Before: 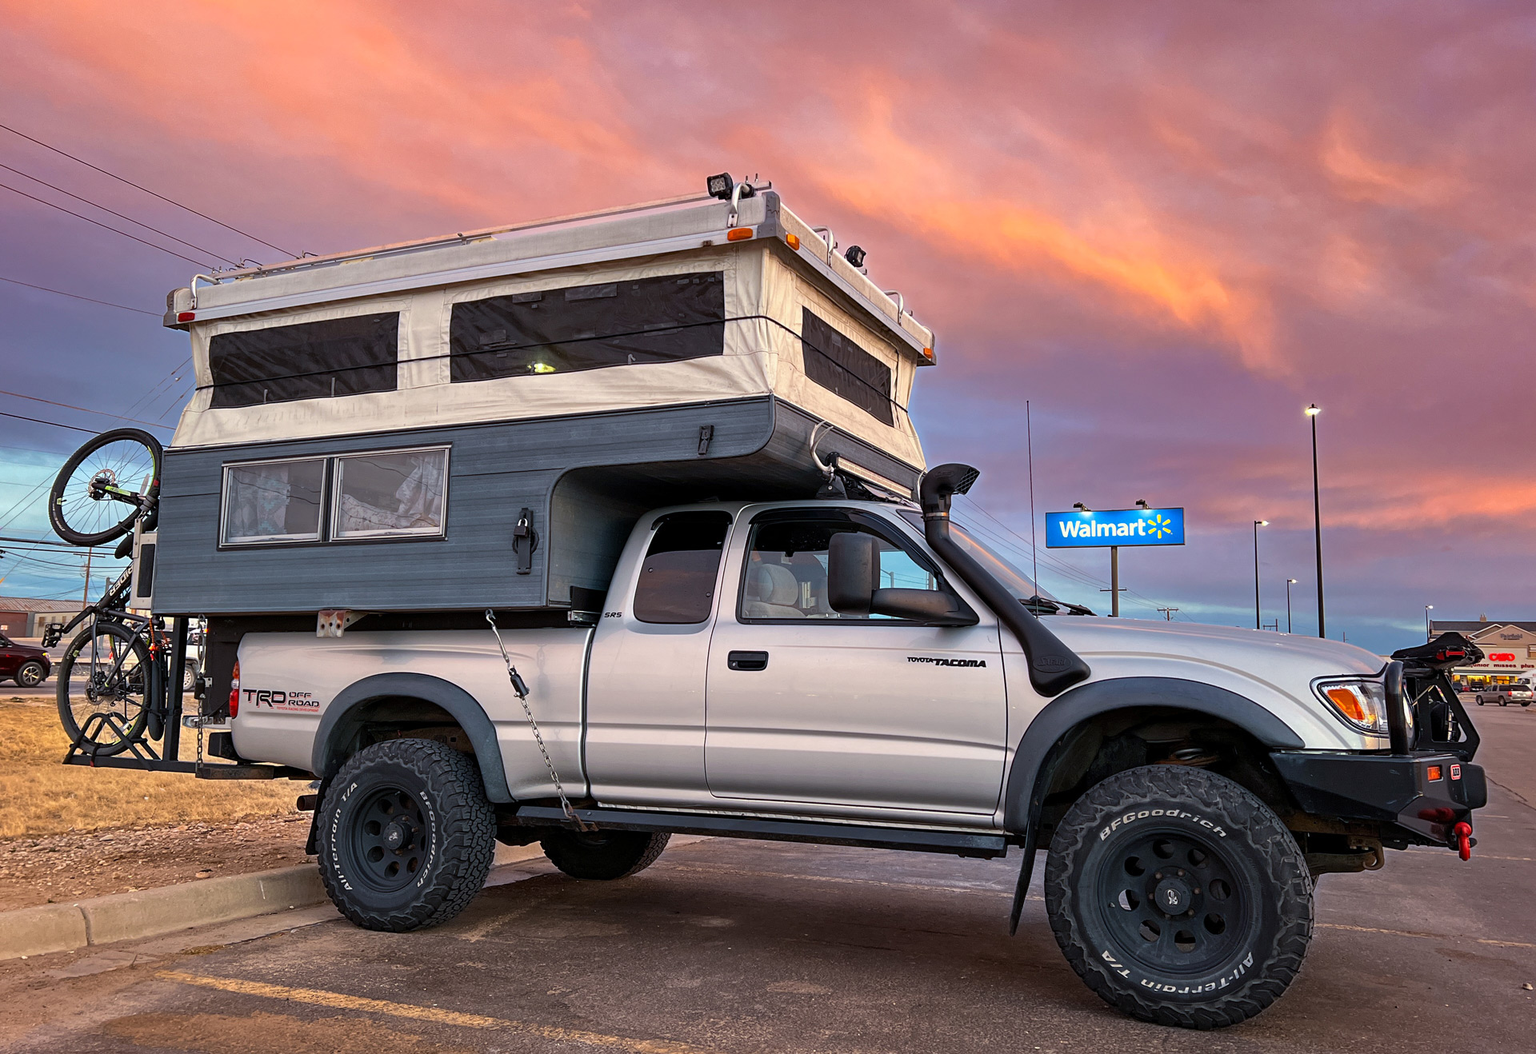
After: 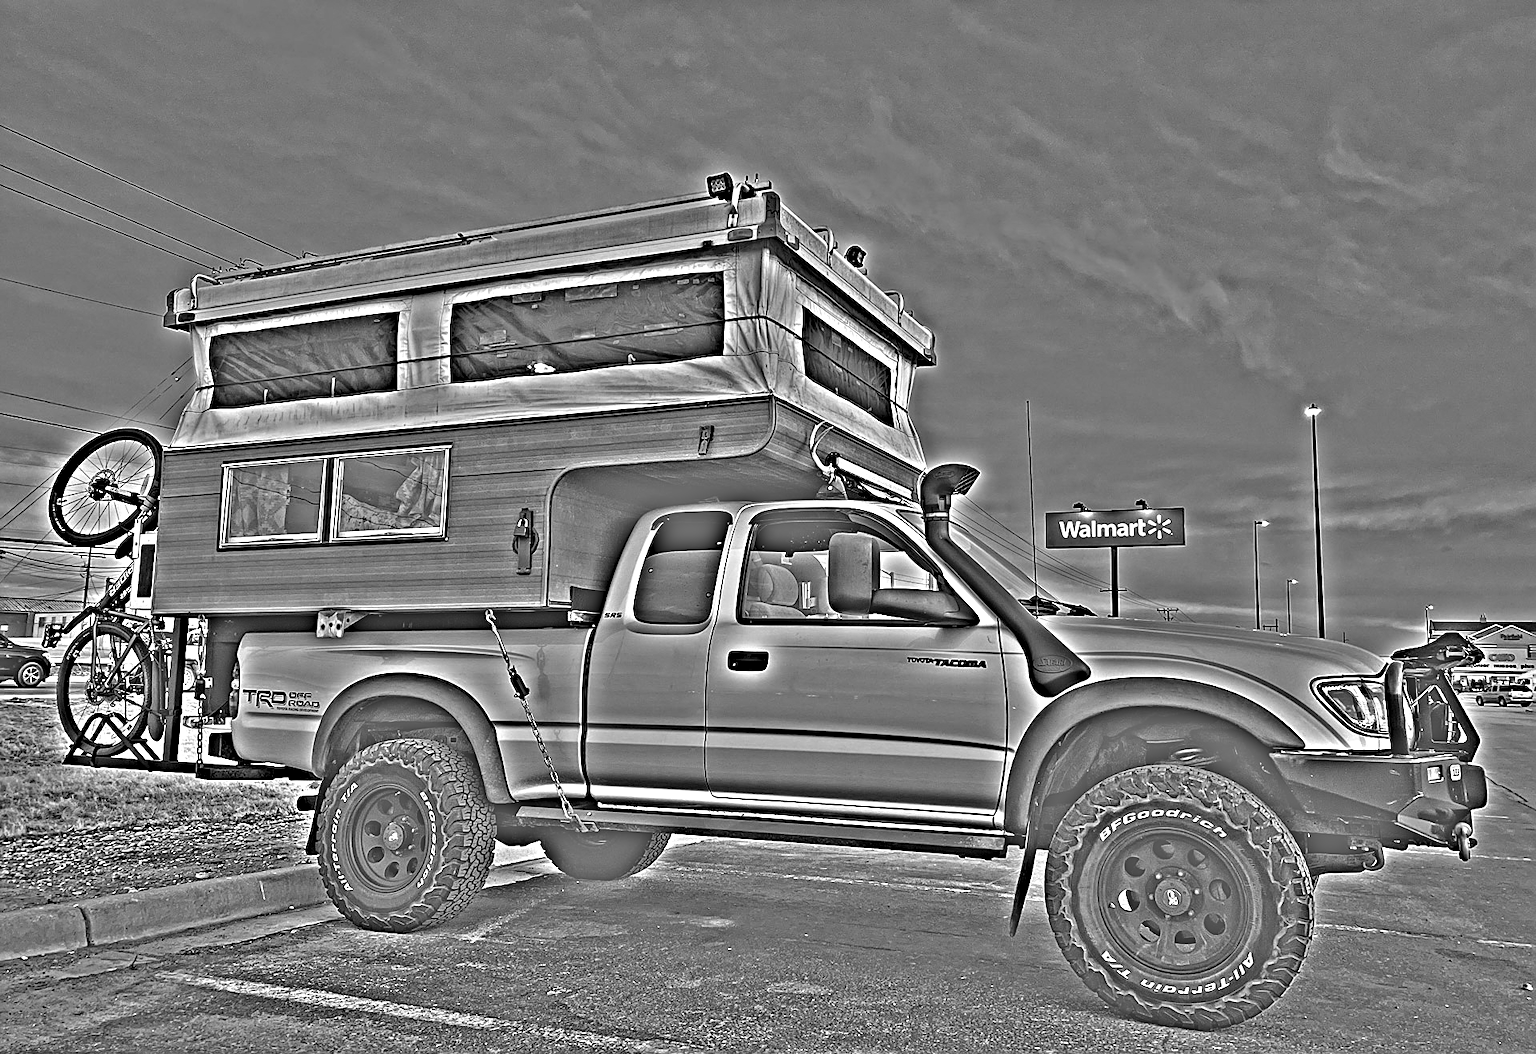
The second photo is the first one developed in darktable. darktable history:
white balance: emerald 1
color zones: curves: ch0 [(0, 0.48) (0.209, 0.398) (0.305, 0.332) (0.429, 0.493) (0.571, 0.5) (0.714, 0.5) (0.857, 0.5) (1, 0.48)]; ch1 [(0, 0.736) (0.143, 0.625) (0.225, 0.371) (0.429, 0.256) (0.571, 0.241) (0.714, 0.213) (0.857, 0.48) (1, 0.736)]; ch2 [(0, 0.448) (0.143, 0.498) (0.286, 0.5) (0.429, 0.5) (0.571, 0.5) (0.714, 0.5) (0.857, 0.5) (1, 0.448)]
sharpen: on, module defaults
highpass: on, module defaults
